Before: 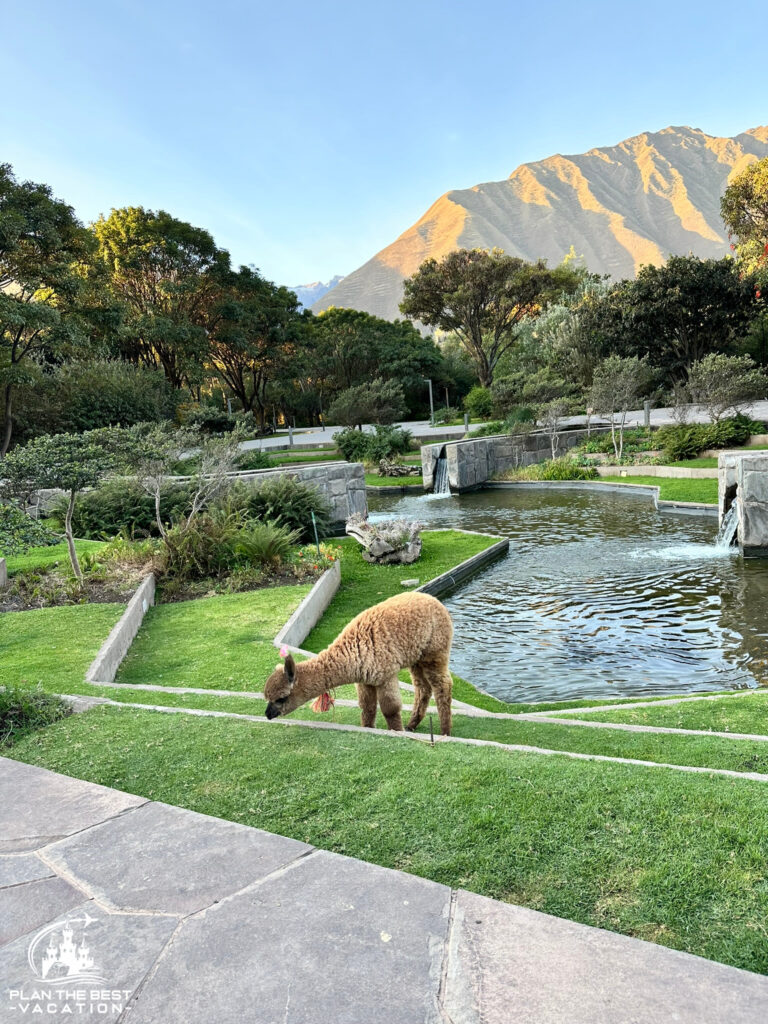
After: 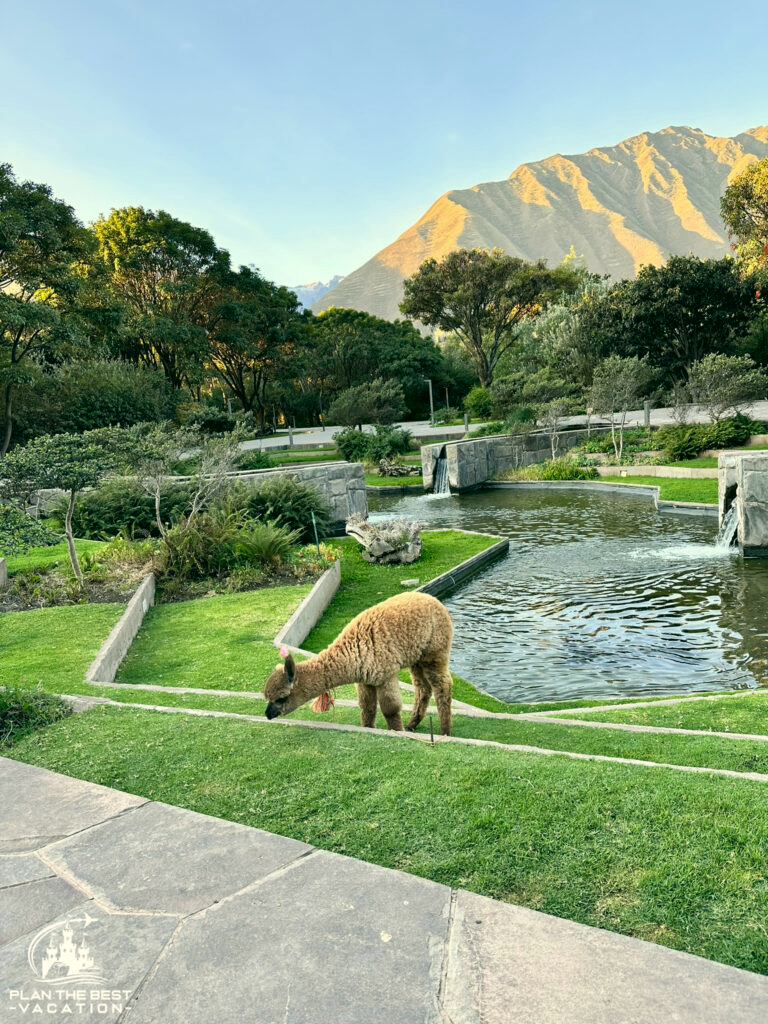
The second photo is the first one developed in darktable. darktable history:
color correction: highlights a* -0.62, highlights b* 9.62, shadows a* -9.06, shadows b* 0.737
